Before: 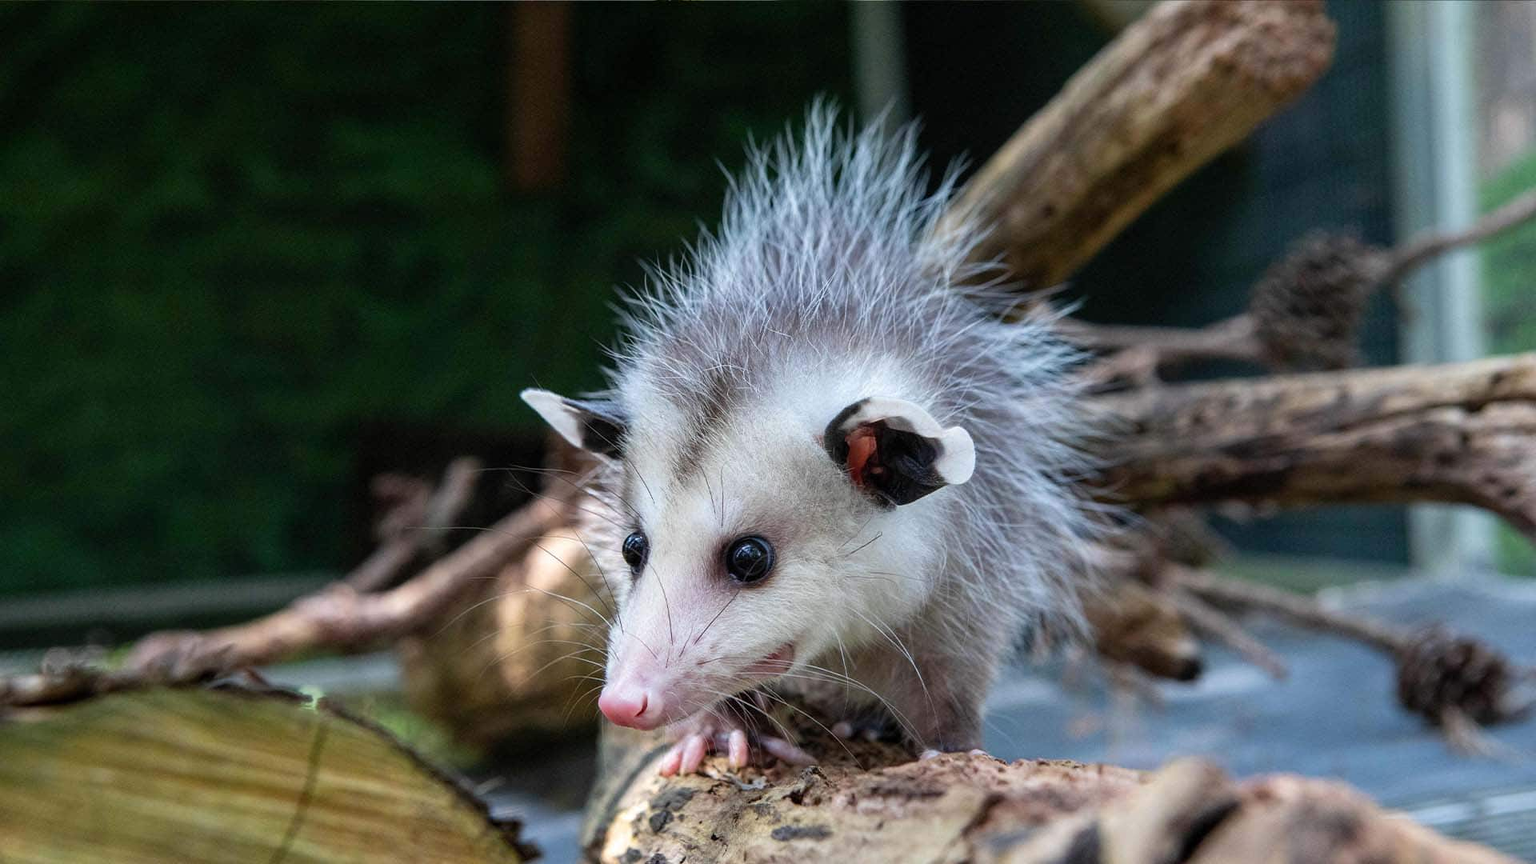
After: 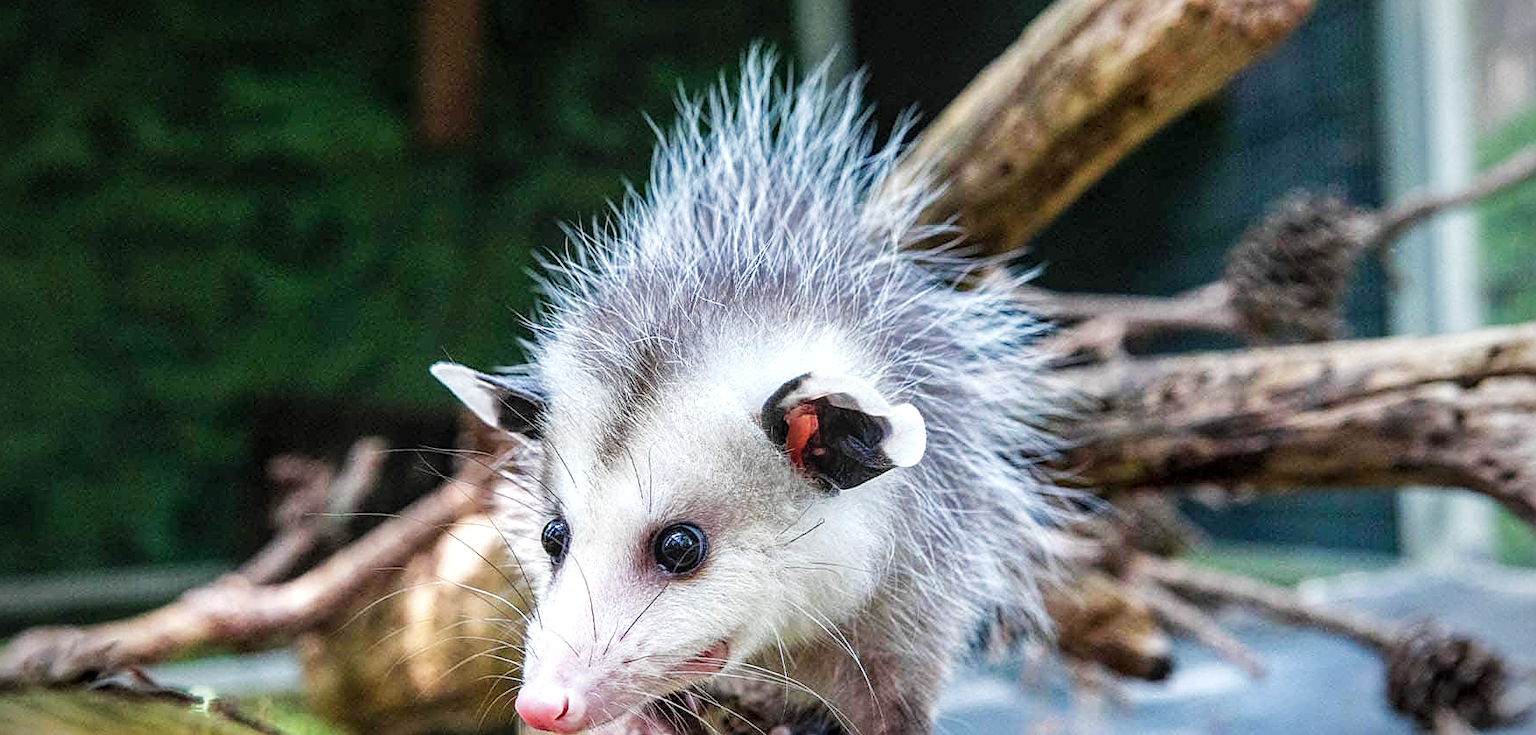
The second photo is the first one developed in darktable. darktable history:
crop: left 8.182%, top 6.548%, bottom 15.225%
exposure: black level correction 0, exposure 0.499 EV, compensate highlight preservation false
tone curve: curves: ch0 [(0, 0) (0.055, 0.05) (0.258, 0.287) (0.434, 0.526) (0.517, 0.648) (0.745, 0.874) (1, 1)]; ch1 [(0, 0) (0.346, 0.307) (0.418, 0.383) (0.46, 0.439) (0.482, 0.493) (0.502, 0.503) (0.517, 0.514) (0.55, 0.561) (0.588, 0.603) (0.646, 0.688) (1, 1)]; ch2 [(0, 0) (0.346, 0.34) (0.431, 0.45) (0.485, 0.499) (0.5, 0.503) (0.527, 0.525) (0.545, 0.562) (0.679, 0.706) (1, 1)], preserve colors none
sharpen: on, module defaults
local contrast: on, module defaults
shadows and highlights: shadows 30.08
vignetting: fall-off start 79.66%
